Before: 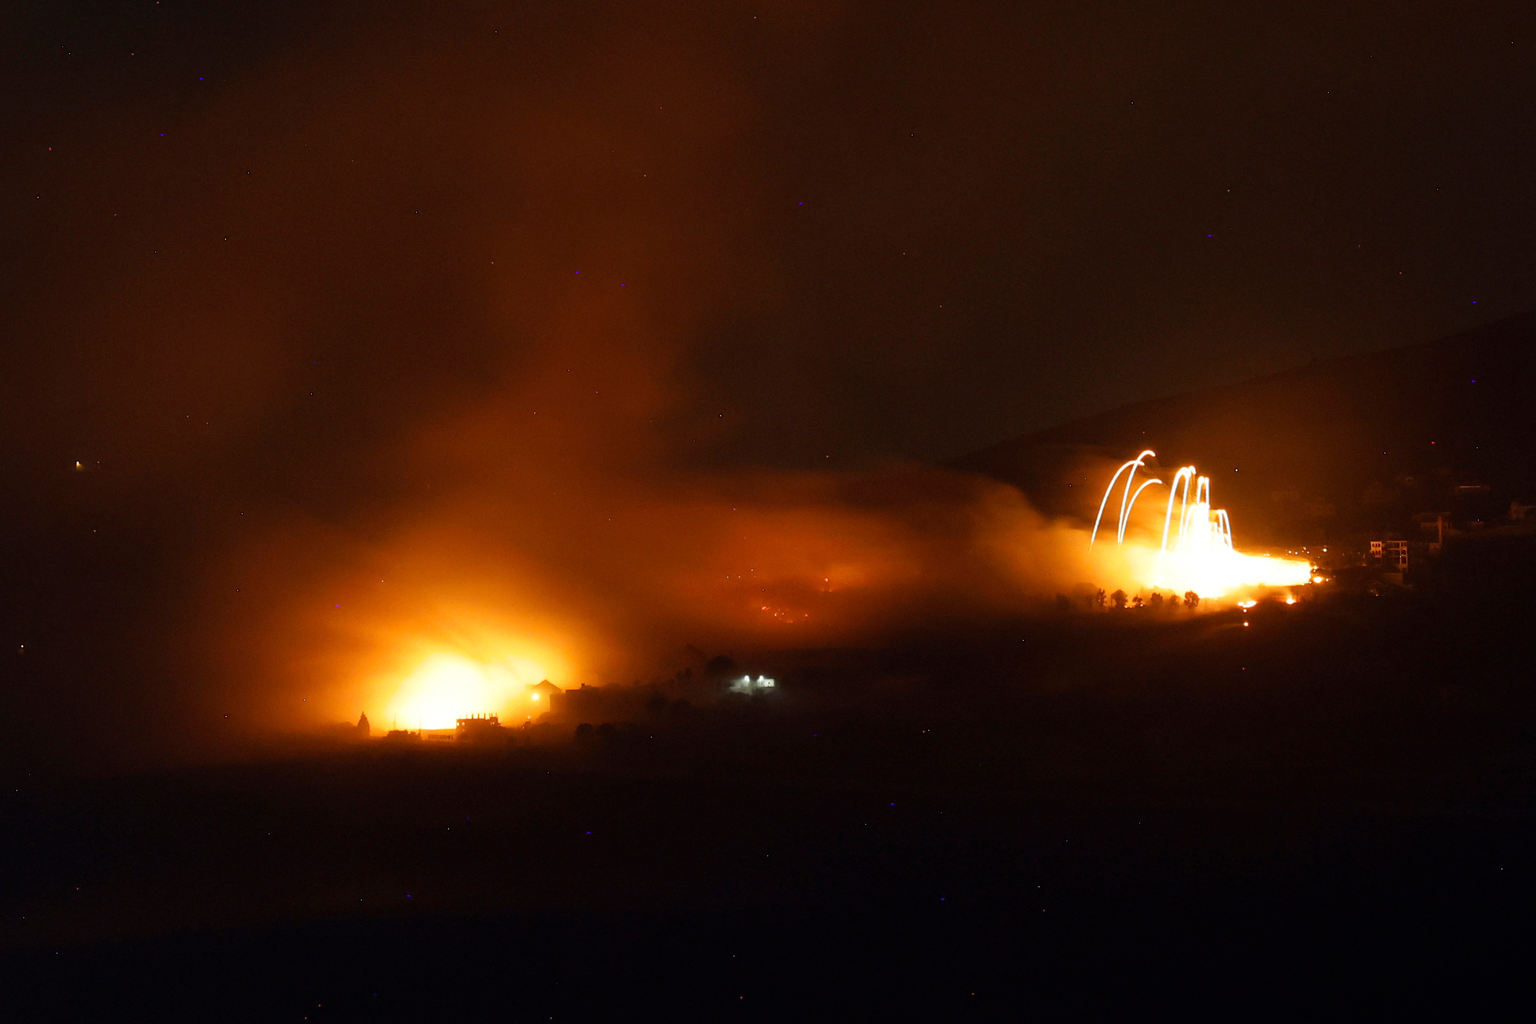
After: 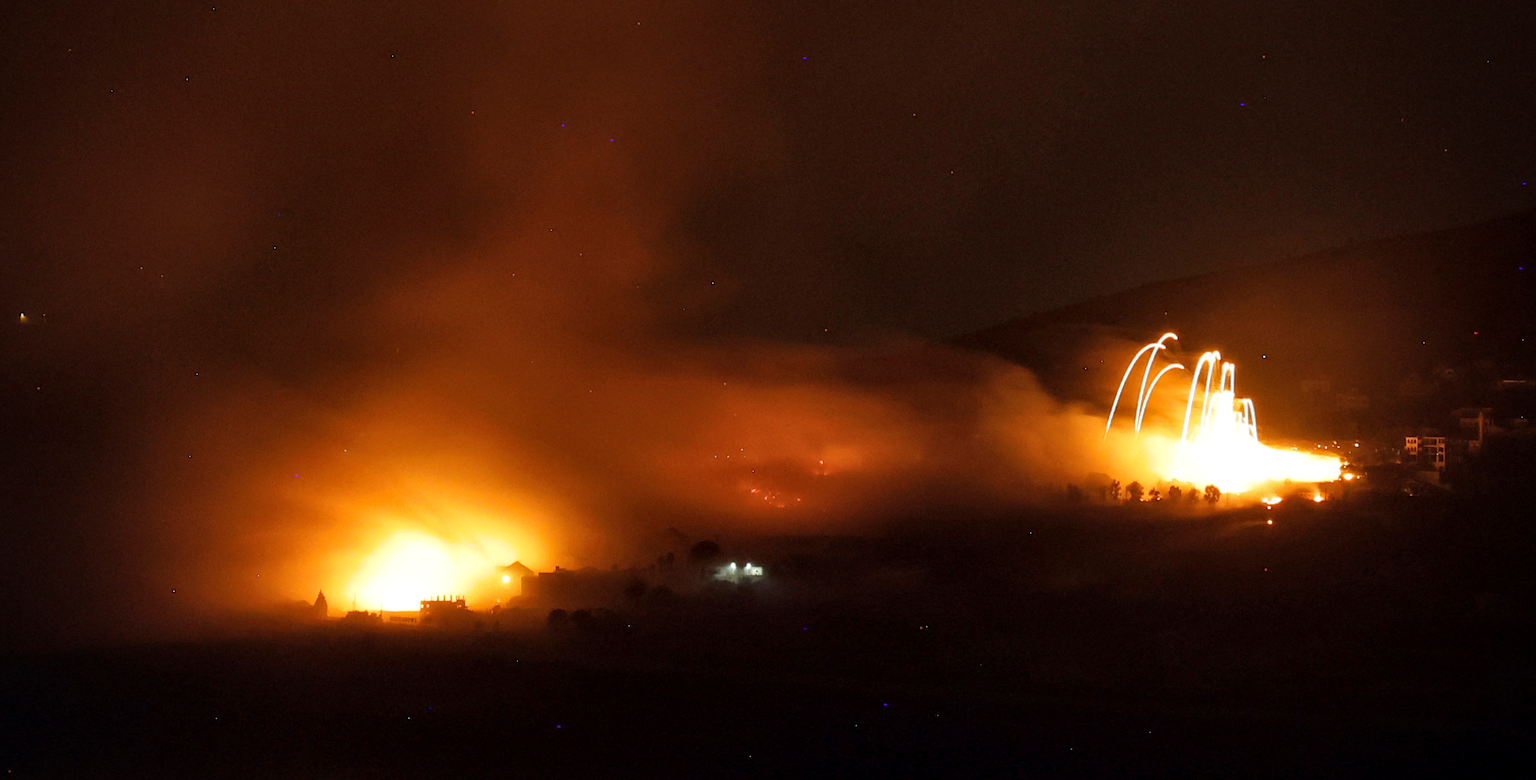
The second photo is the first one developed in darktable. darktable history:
crop and rotate: left 2.991%, top 13.302%, right 1.981%, bottom 12.636%
local contrast: highlights 100%, shadows 100%, detail 131%, midtone range 0.2
vignetting: saturation 0, unbound false
rotate and perspective: rotation 1.57°, crop left 0.018, crop right 0.982, crop top 0.039, crop bottom 0.961
shadows and highlights: radius 125.46, shadows 21.19, highlights -21.19, low approximation 0.01
